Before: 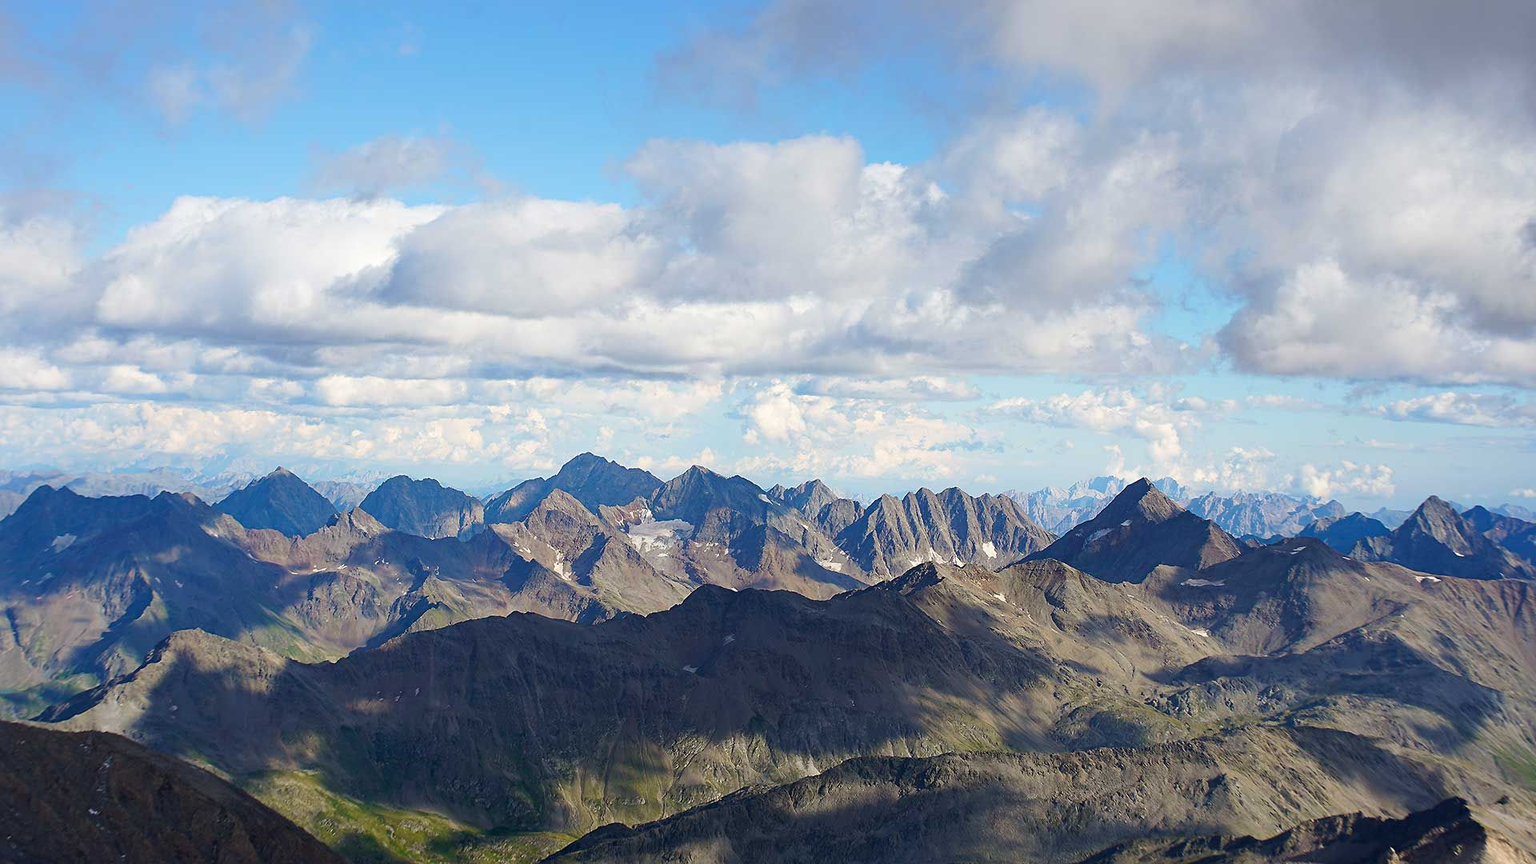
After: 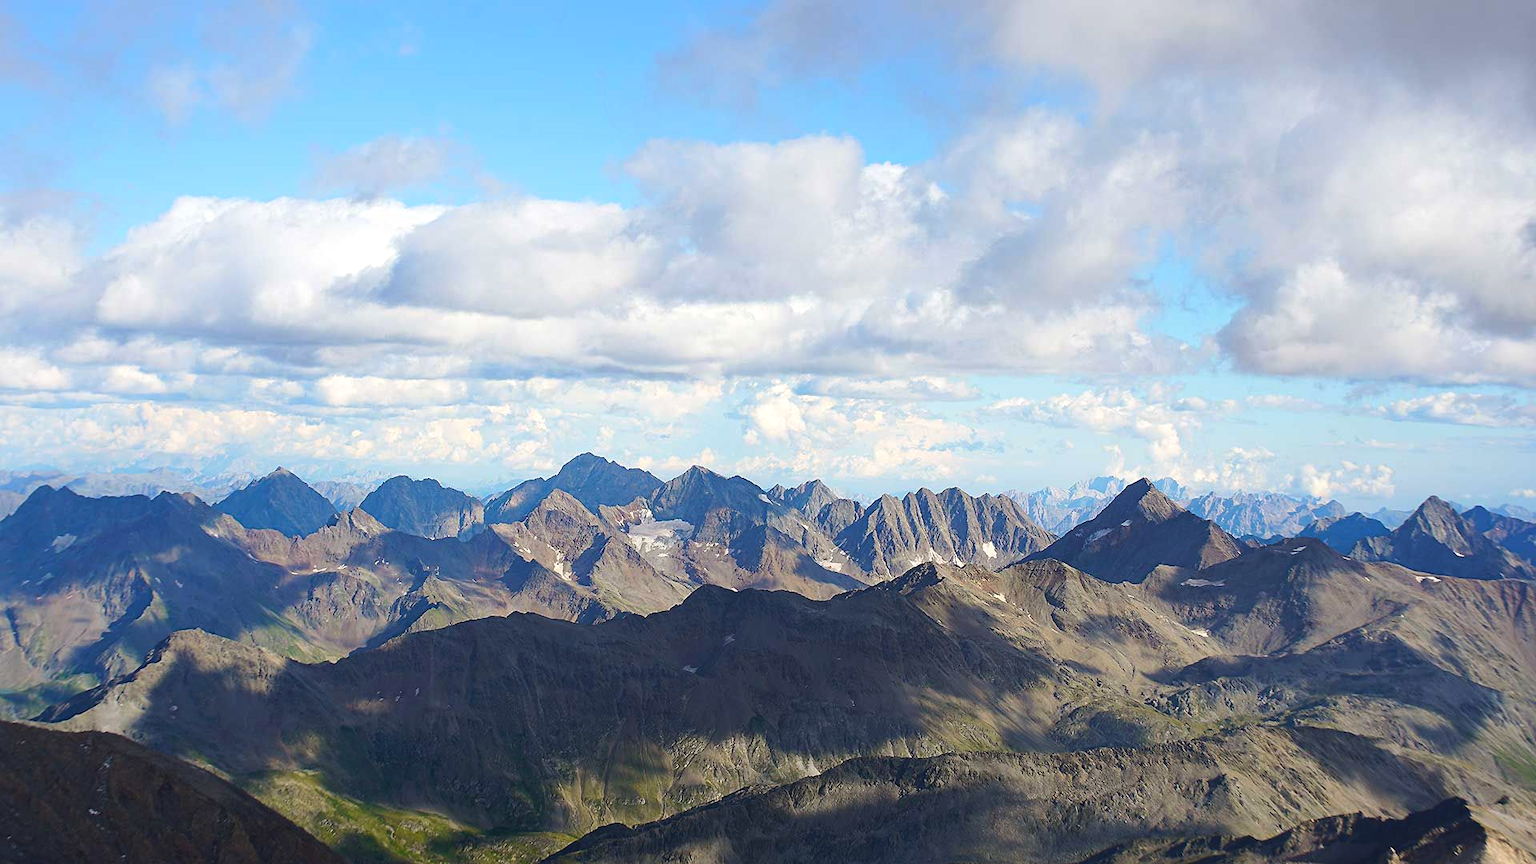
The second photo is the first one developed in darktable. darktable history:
local contrast: highlights 68%, shadows 68%, detail 82%, midtone range 0.325
tone equalizer: -8 EV -0.417 EV, -7 EV -0.389 EV, -6 EV -0.333 EV, -5 EV -0.222 EV, -3 EV 0.222 EV, -2 EV 0.333 EV, -1 EV 0.389 EV, +0 EV 0.417 EV, edges refinement/feathering 500, mask exposure compensation -1.57 EV, preserve details no
